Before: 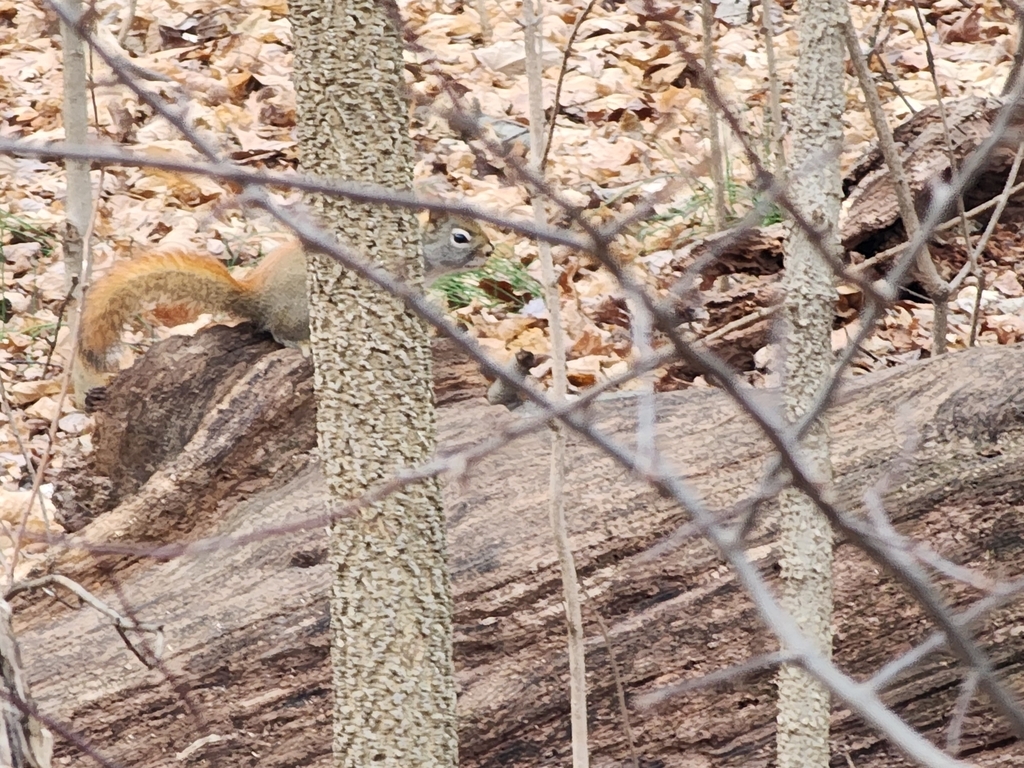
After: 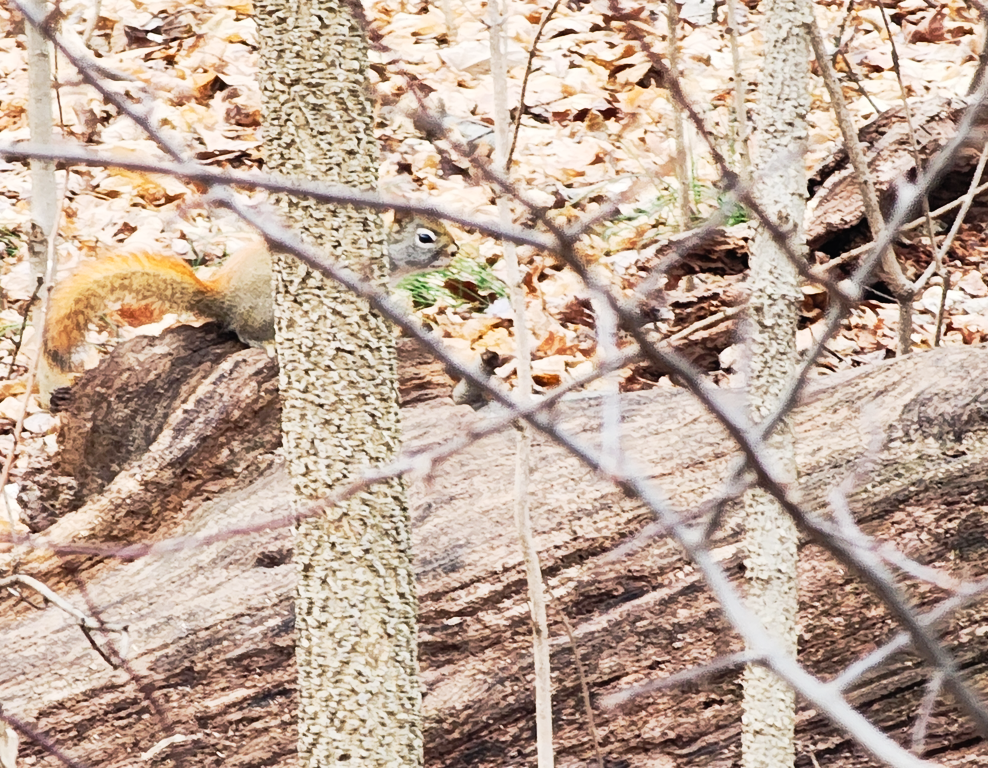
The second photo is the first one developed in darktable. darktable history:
tone curve: curves: ch0 [(0, 0.013) (0.074, 0.044) (0.251, 0.234) (0.472, 0.511) (0.63, 0.752) (0.746, 0.866) (0.899, 0.956) (1, 1)]; ch1 [(0, 0) (0.08, 0.08) (0.347, 0.394) (0.455, 0.441) (0.5, 0.5) (0.517, 0.53) (0.563, 0.611) (0.617, 0.682) (0.756, 0.788) (0.92, 0.92) (1, 1)]; ch2 [(0, 0) (0.096, 0.056) (0.304, 0.204) (0.5, 0.5) (0.539, 0.575) (0.597, 0.644) (0.92, 0.92) (1, 1)], preserve colors none
crop and rotate: left 3.48%
